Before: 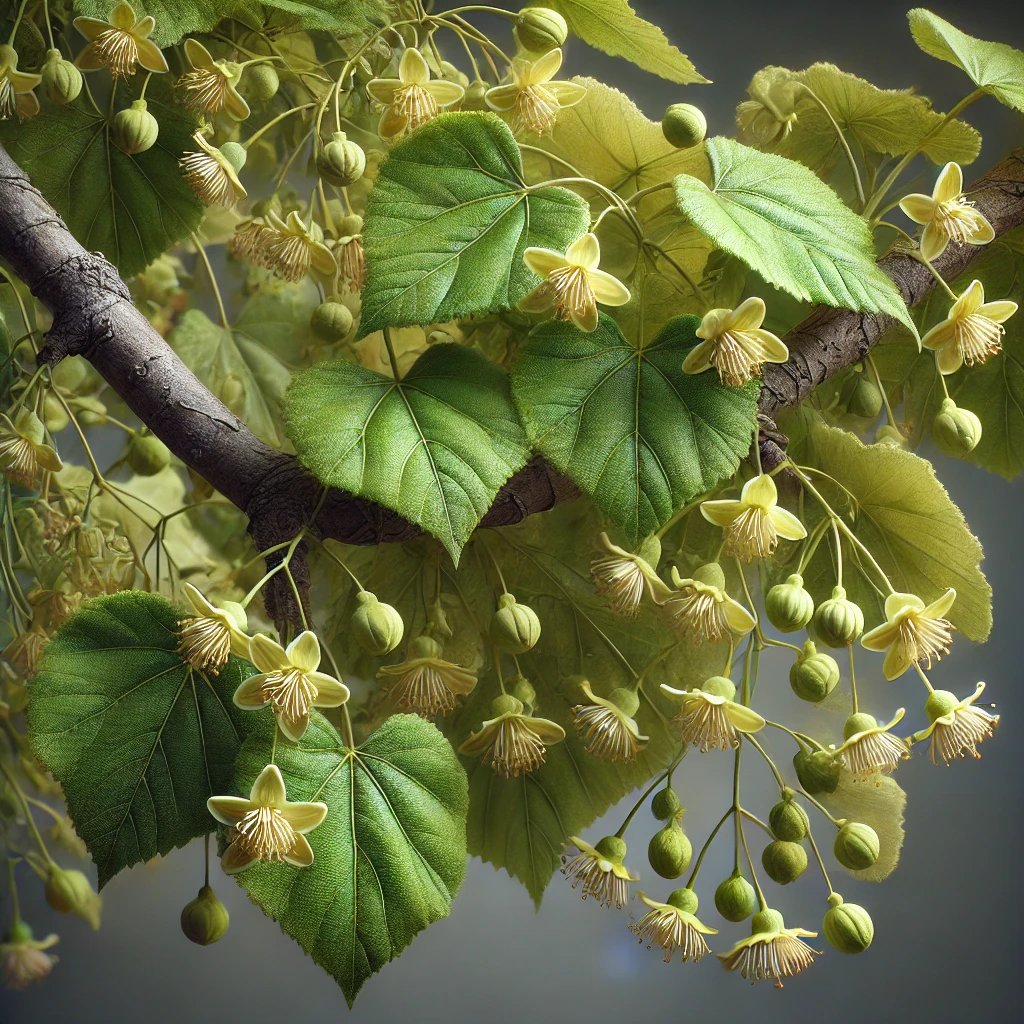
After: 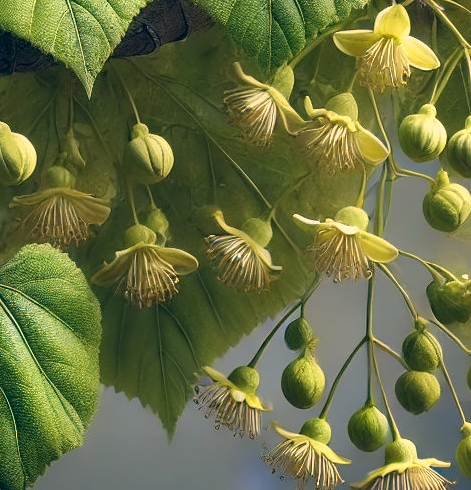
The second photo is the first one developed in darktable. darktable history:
contrast equalizer: y [[0.5 ×4, 0.524, 0.59], [0.5 ×6], [0.5 ×6], [0, 0, 0, 0.01, 0.045, 0.012], [0, 0, 0, 0.044, 0.195, 0.131]]
color correction: highlights a* 10.3, highlights b* 14.63, shadows a* -9.97, shadows b* -15.09
crop: left 35.908%, top 45.935%, right 18.064%, bottom 6.156%
